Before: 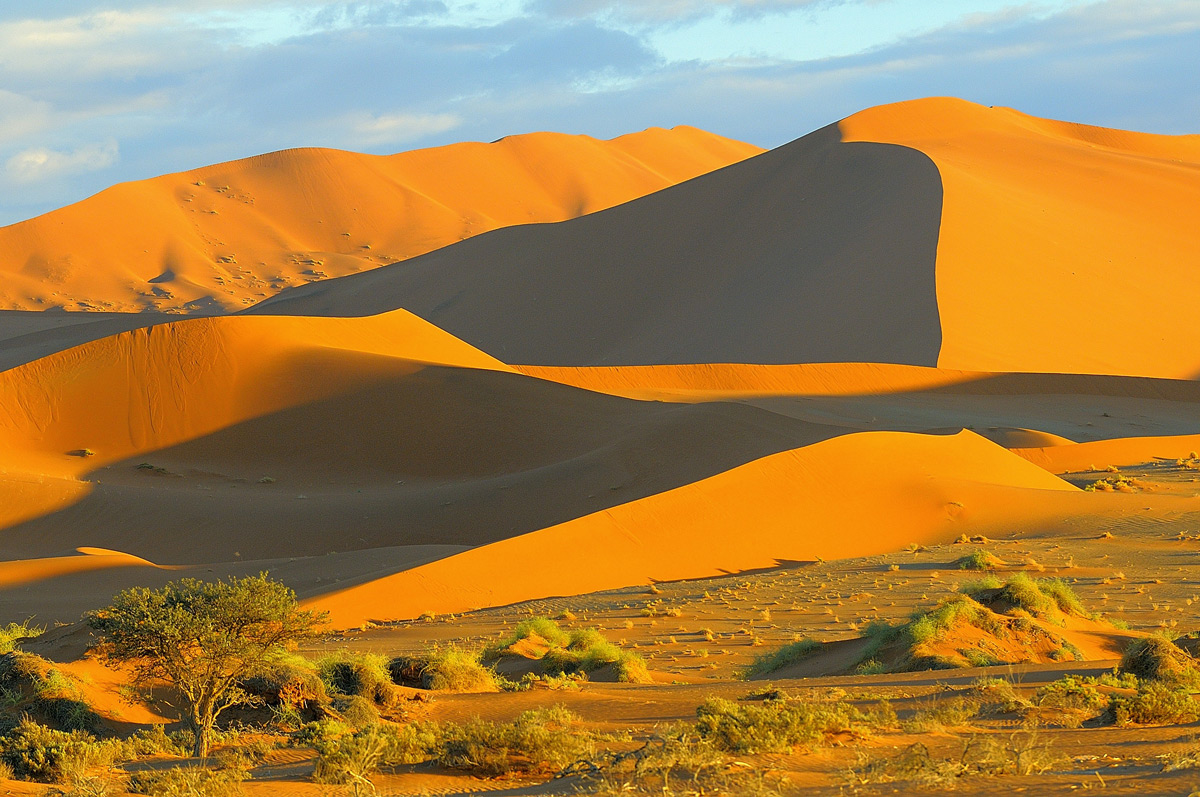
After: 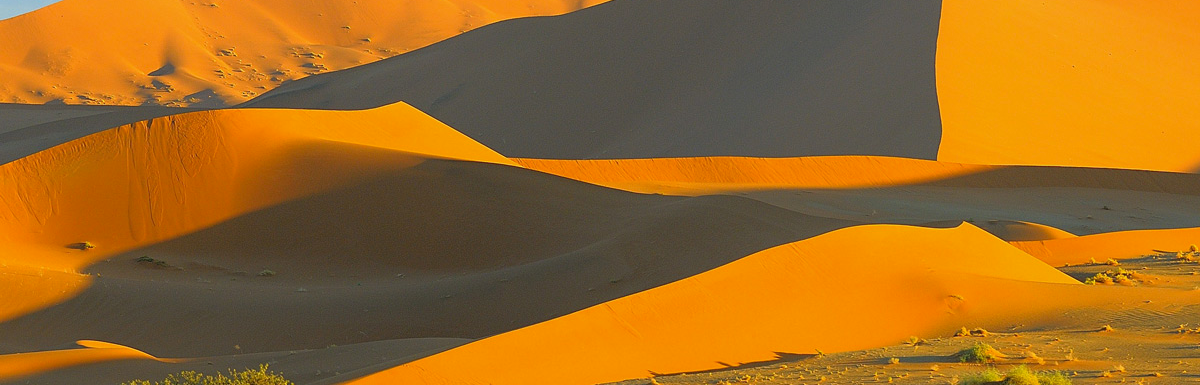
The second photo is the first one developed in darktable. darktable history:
contrast brightness saturation: contrast -0.02, brightness -0.01, saturation 0.03
crop and rotate: top 26.056%, bottom 25.543%
